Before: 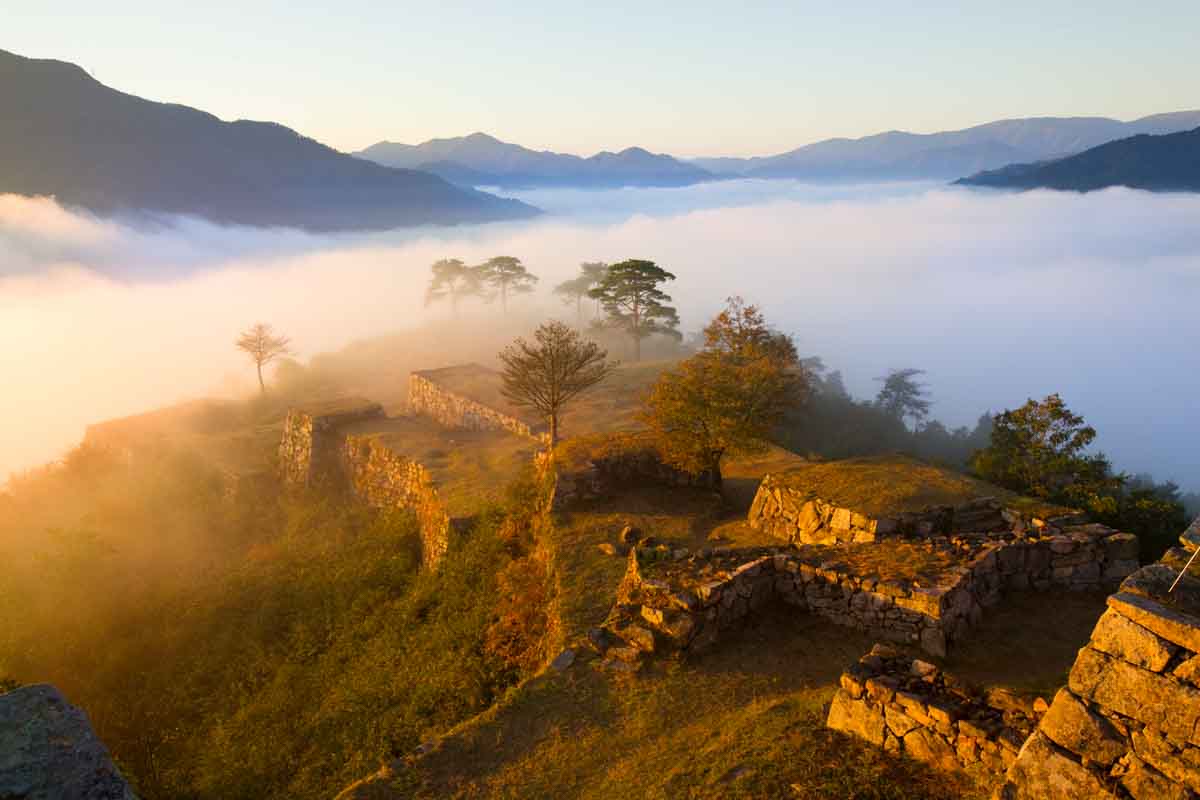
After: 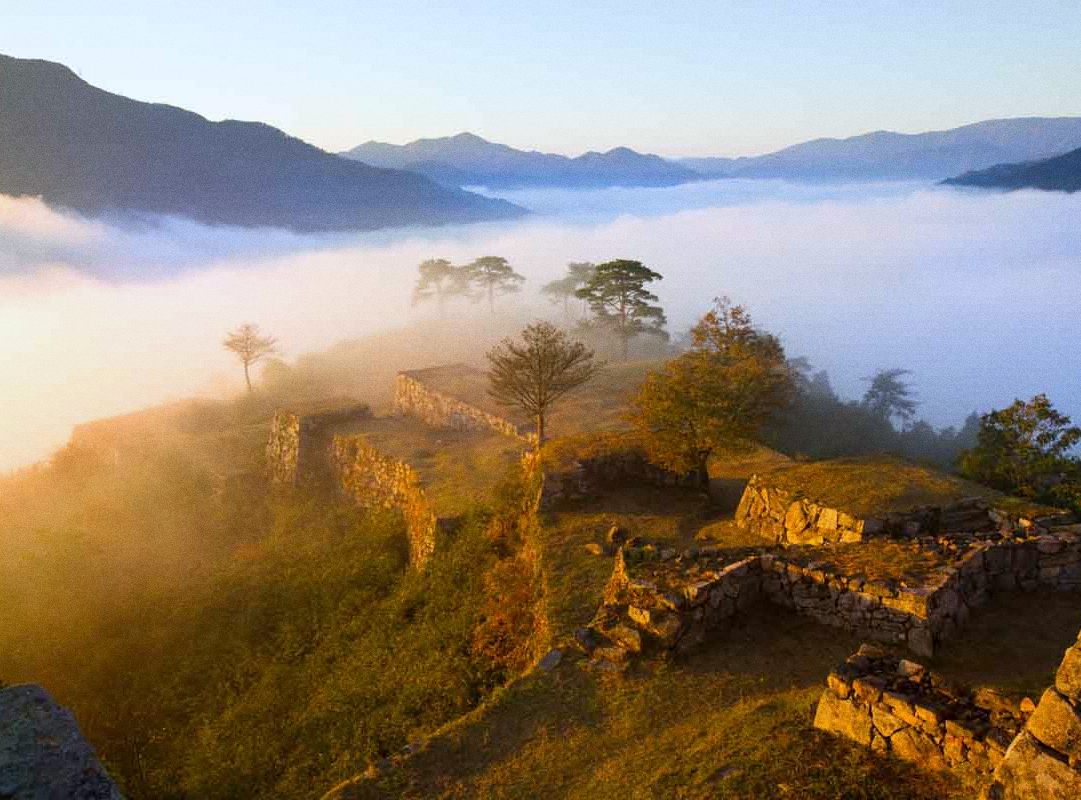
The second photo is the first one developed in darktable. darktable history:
tone equalizer: -8 EV -0.55 EV
crop and rotate: left 1.088%, right 8.807%
white balance: red 0.954, blue 1.079
grain: on, module defaults
